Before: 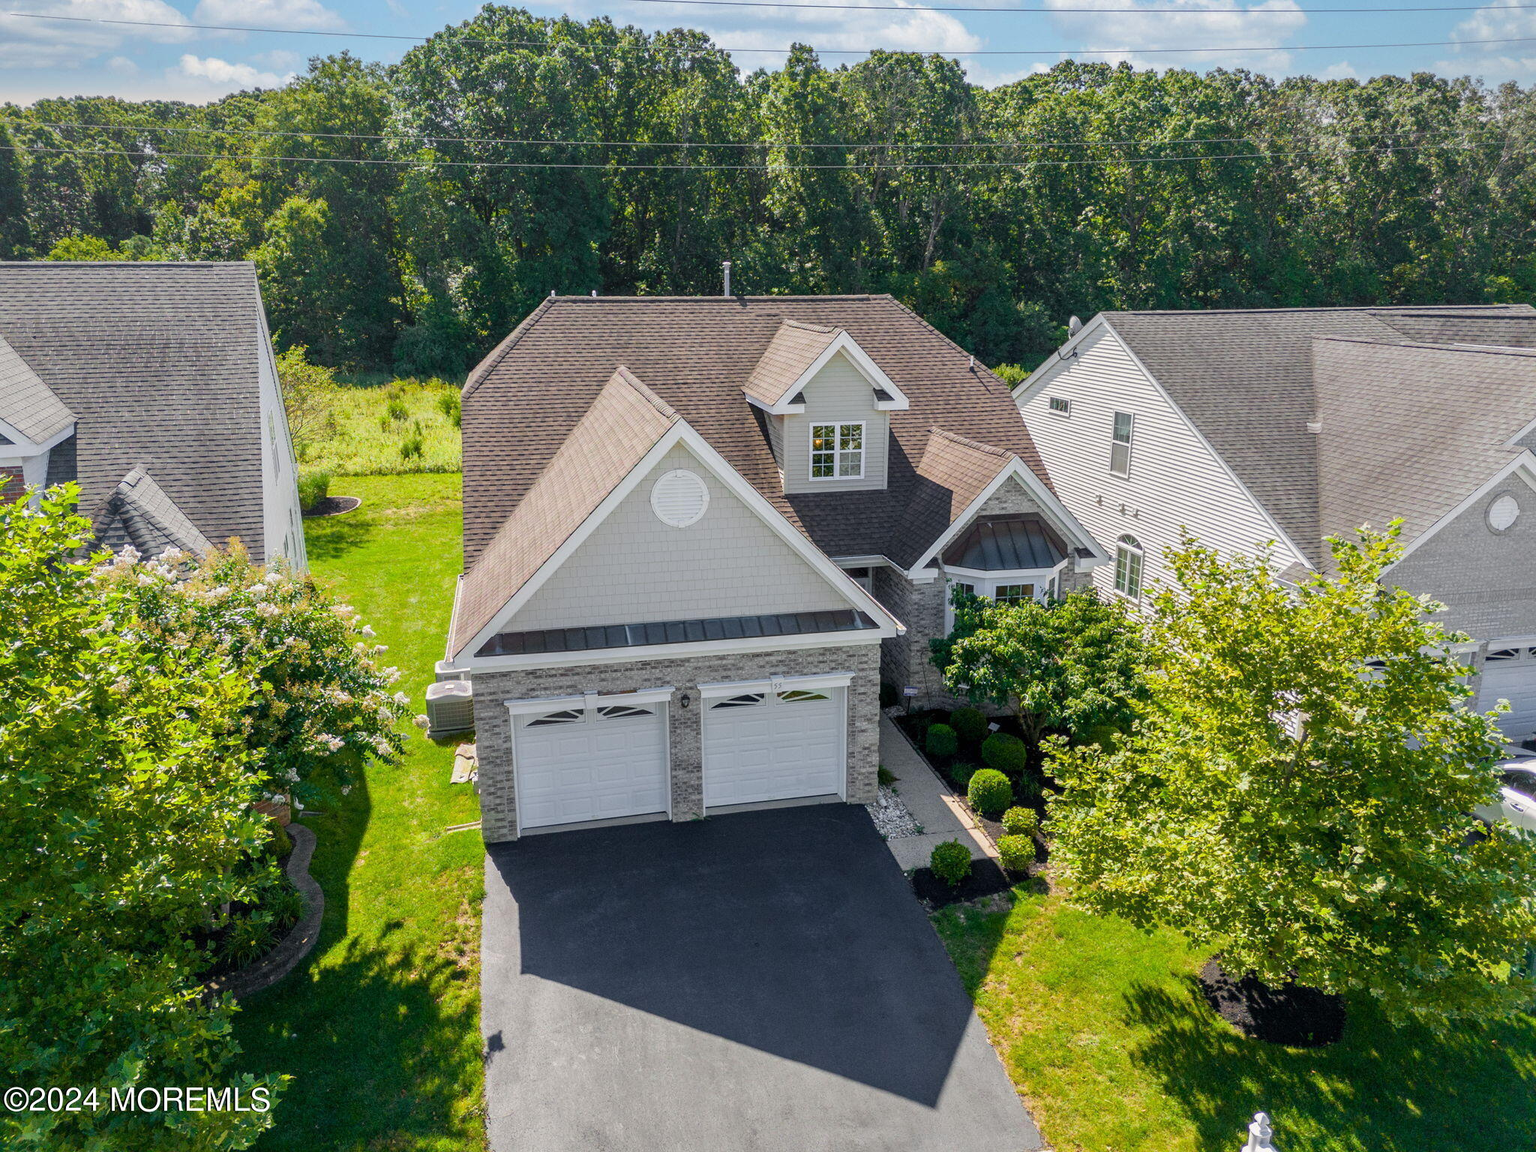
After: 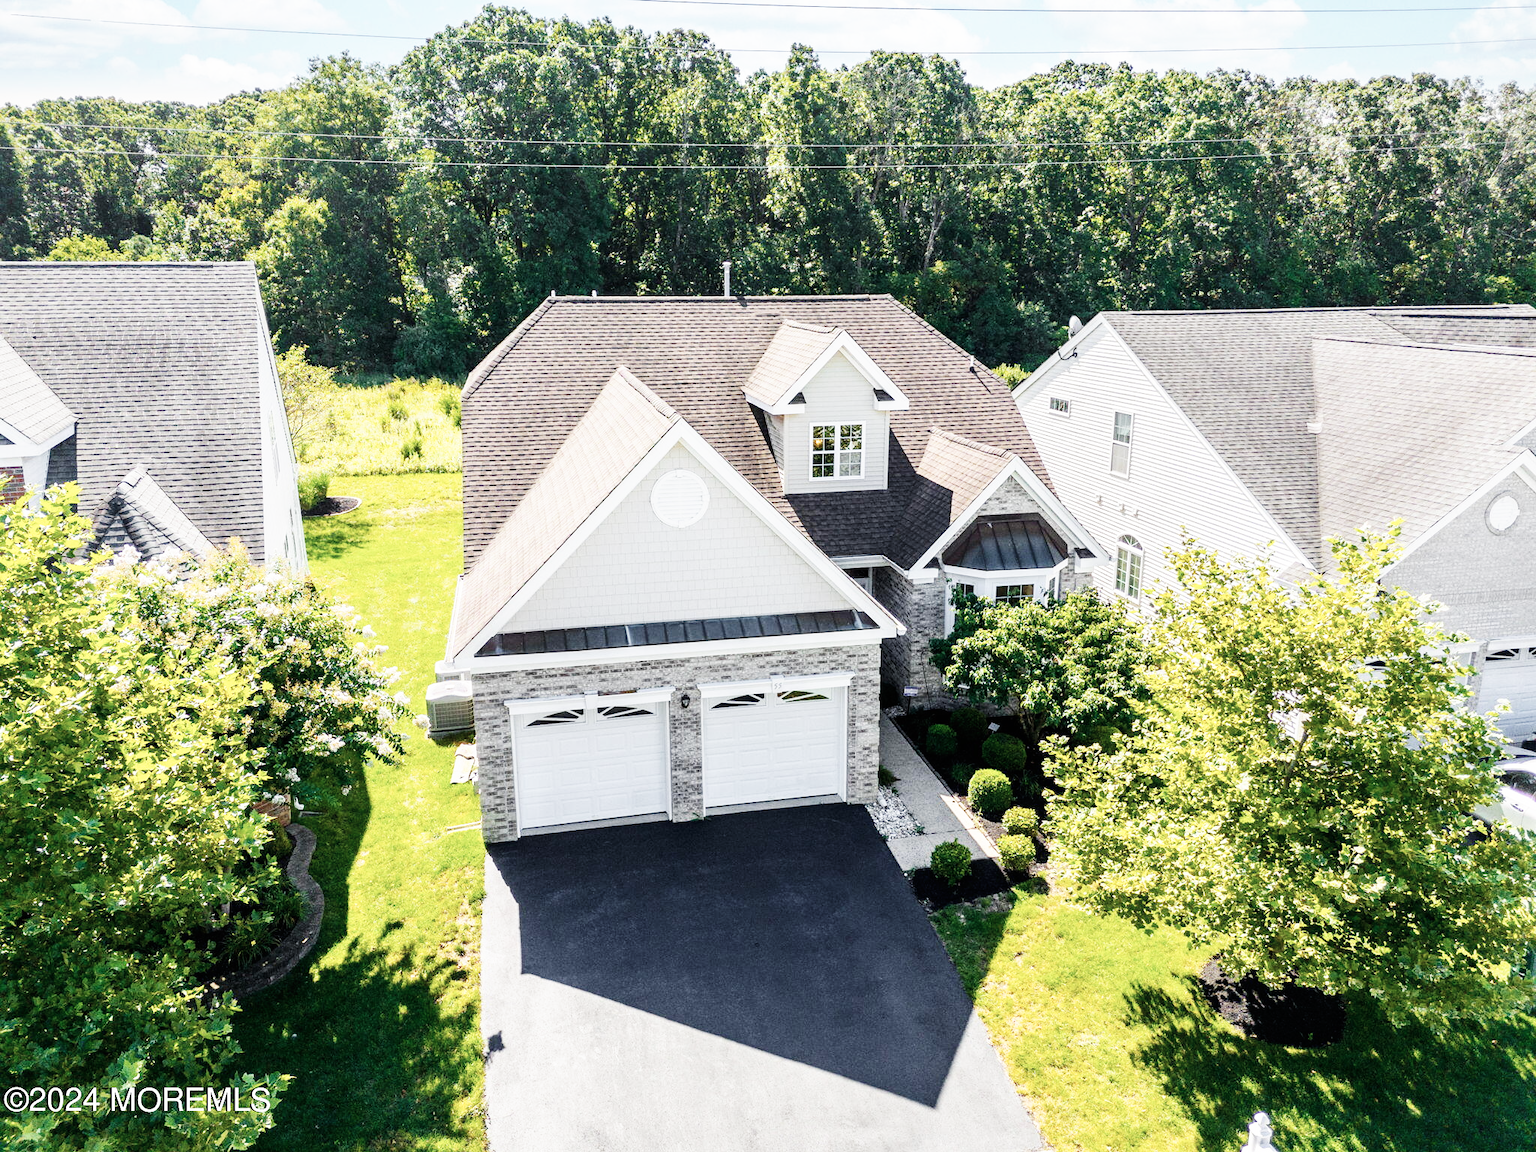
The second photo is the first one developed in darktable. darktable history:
contrast brightness saturation: contrast 0.097, saturation -0.352
base curve: curves: ch0 [(0, 0) (0.007, 0.004) (0.027, 0.03) (0.046, 0.07) (0.207, 0.54) (0.442, 0.872) (0.673, 0.972) (1, 1)], preserve colors none
